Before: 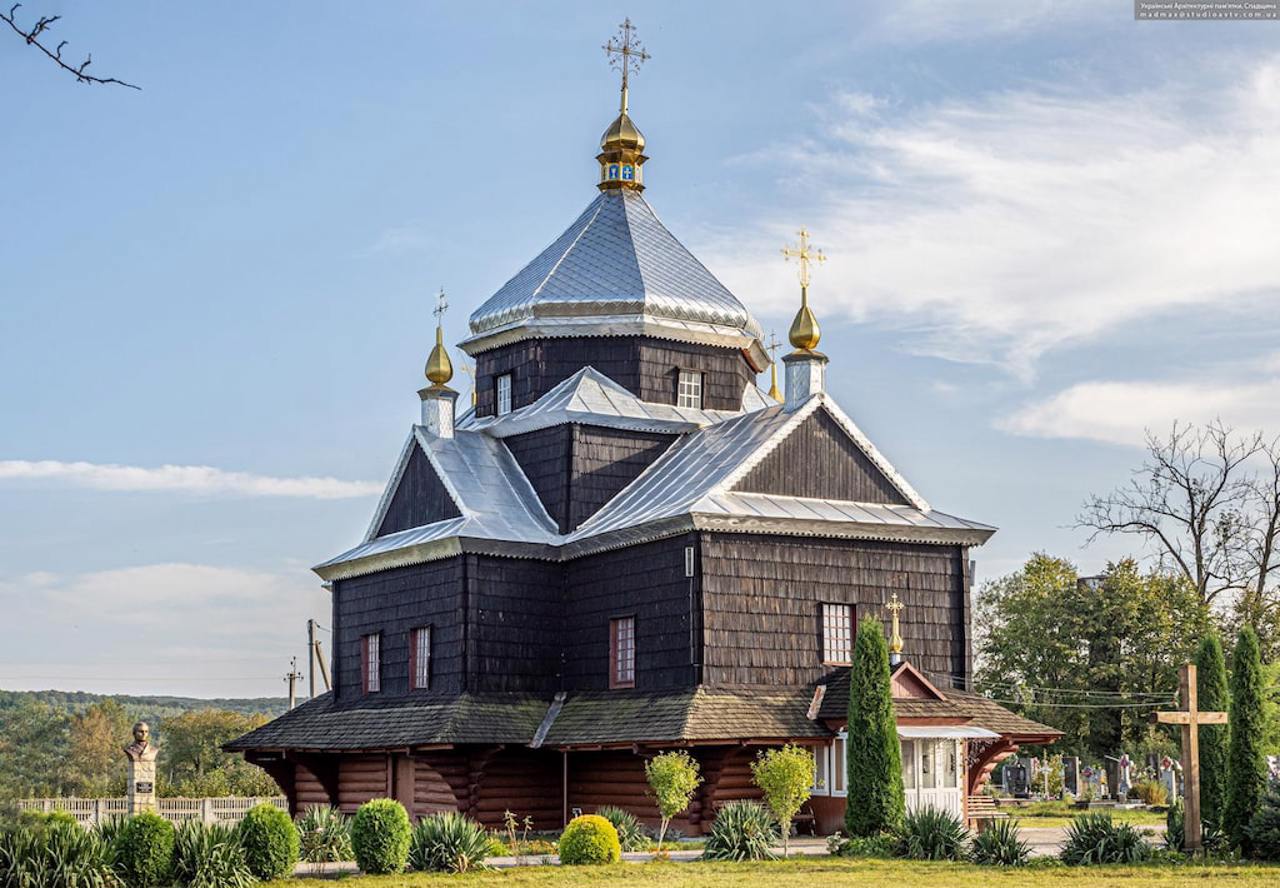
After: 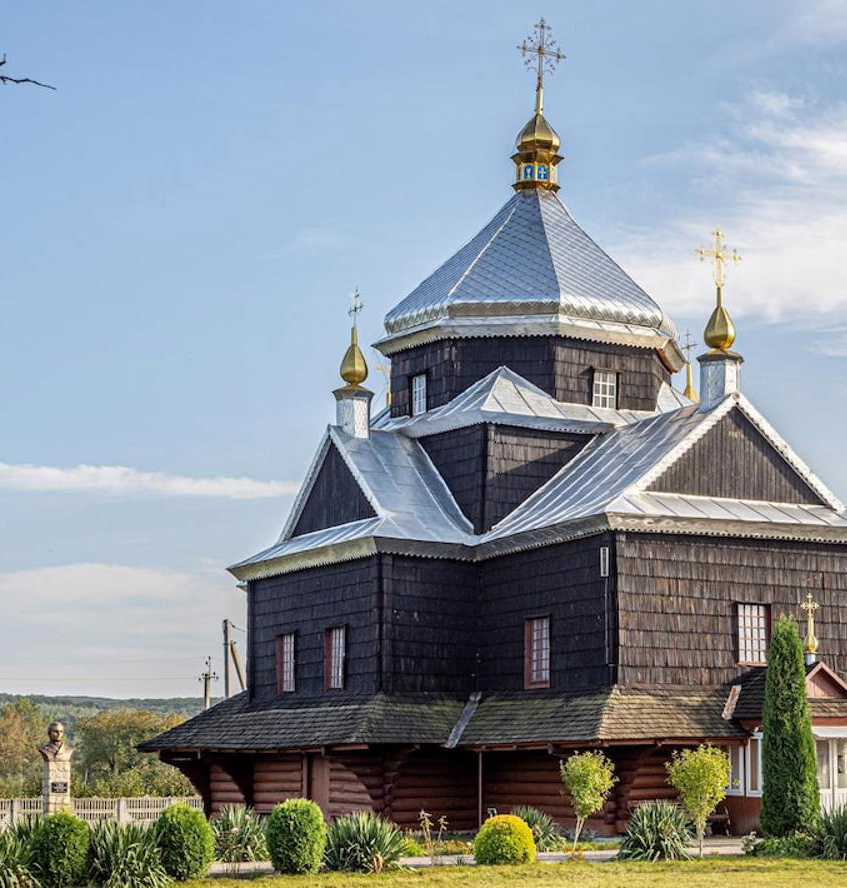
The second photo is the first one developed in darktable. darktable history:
crop and rotate: left 6.682%, right 27.068%
